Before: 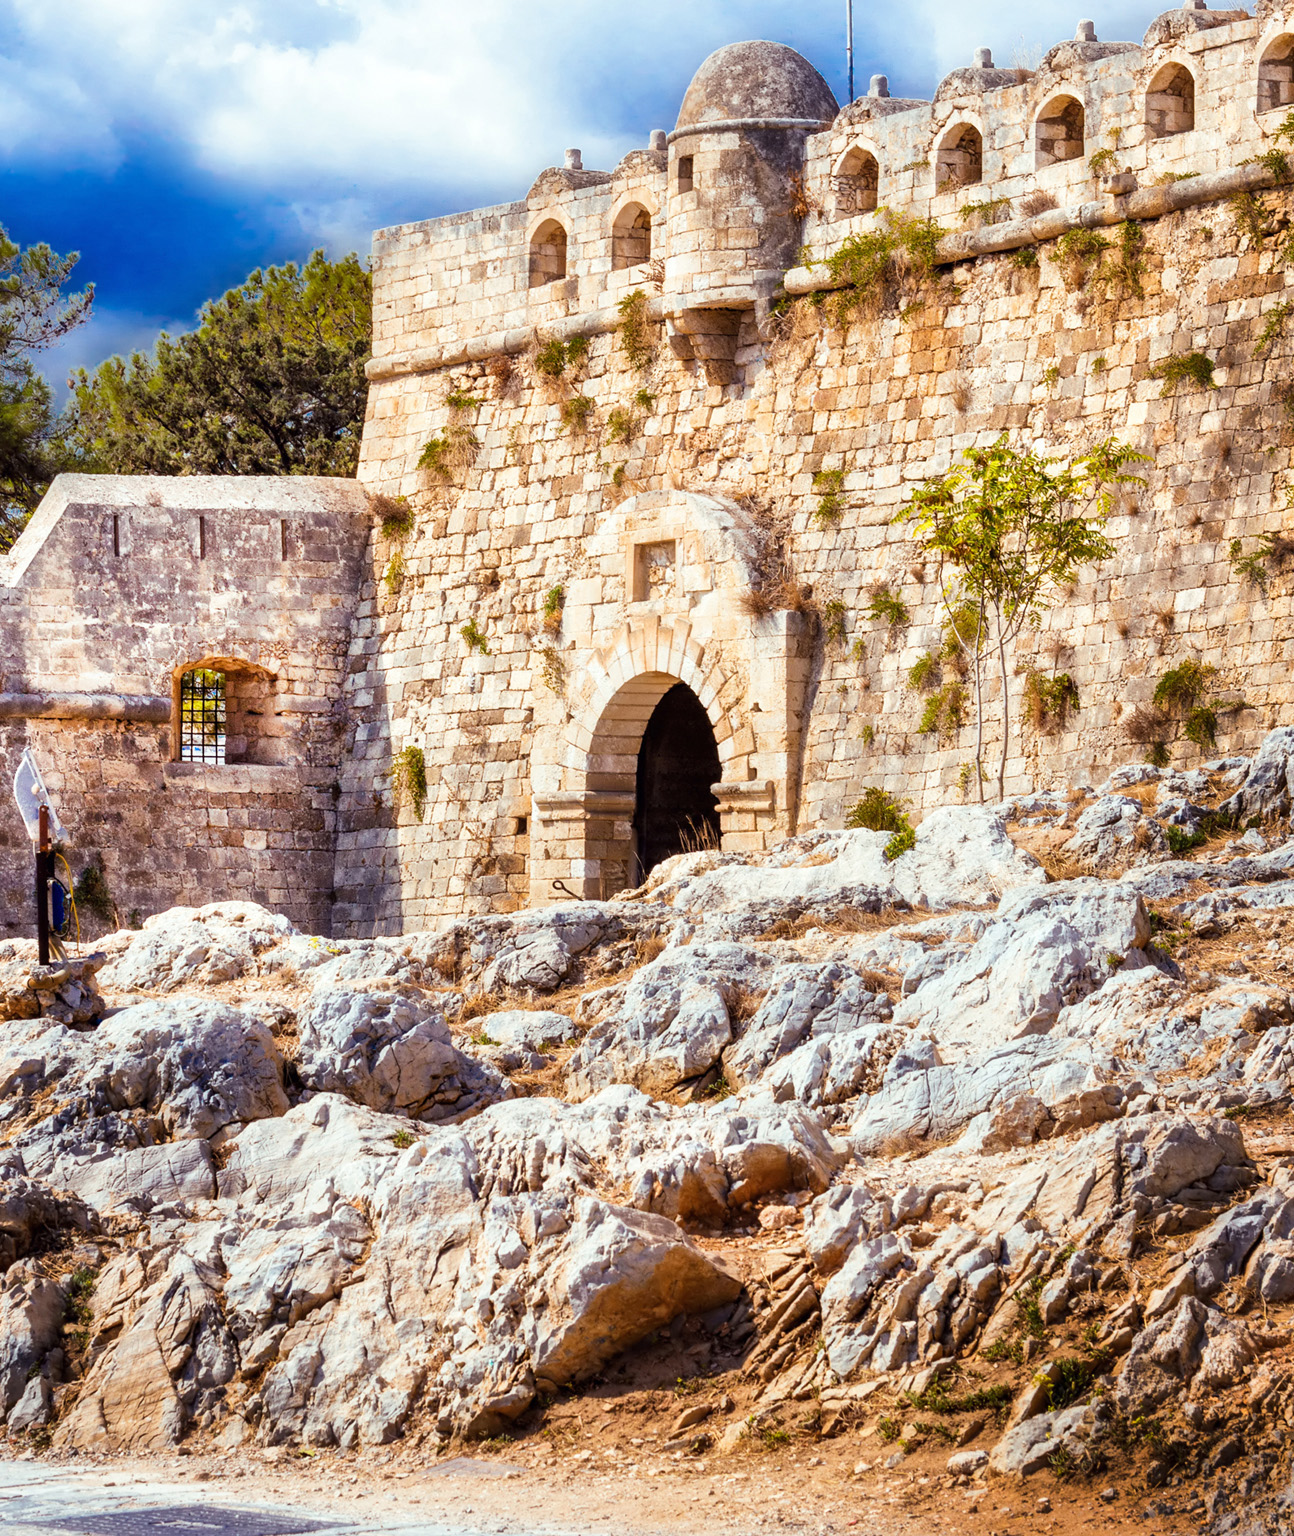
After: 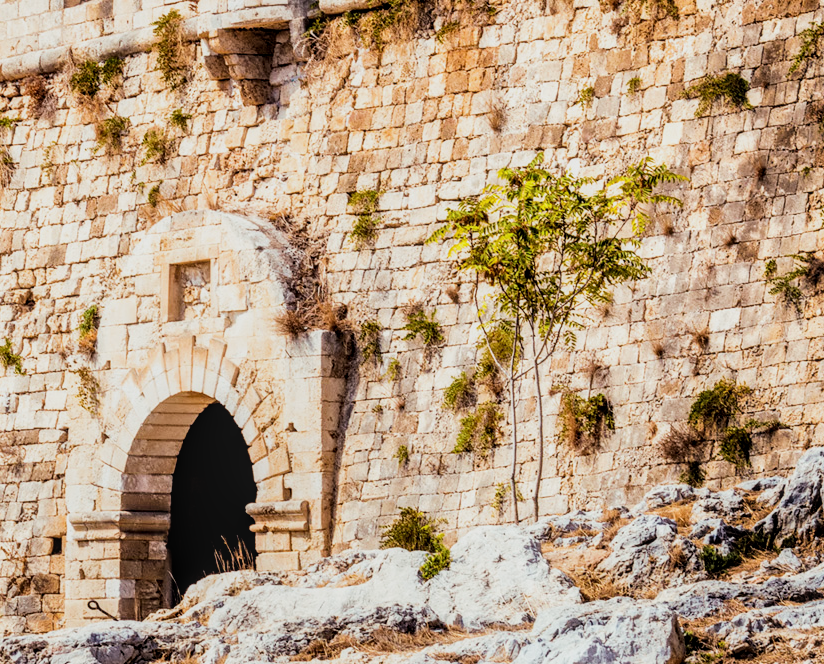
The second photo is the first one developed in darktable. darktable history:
filmic rgb: black relative exposure -5 EV, hardness 2.88, contrast 1.3, highlights saturation mix -30%
crop: left 36.005%, top 18.293%, right 0.31%, bottom 38.444%
local contrast: on, module defaults
